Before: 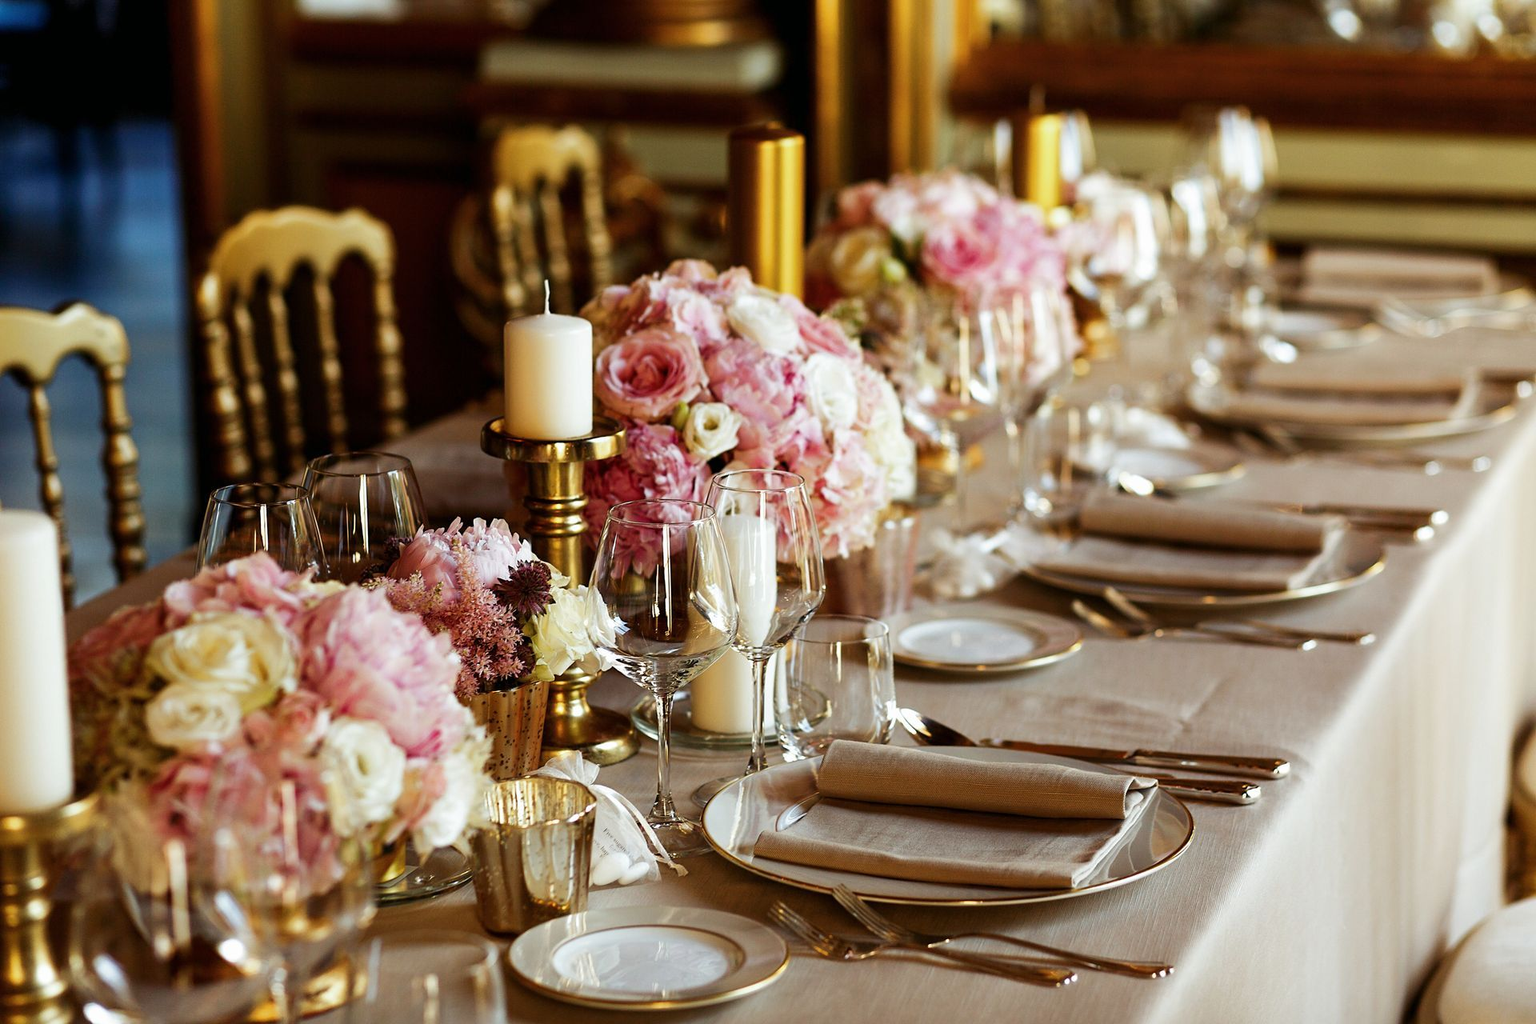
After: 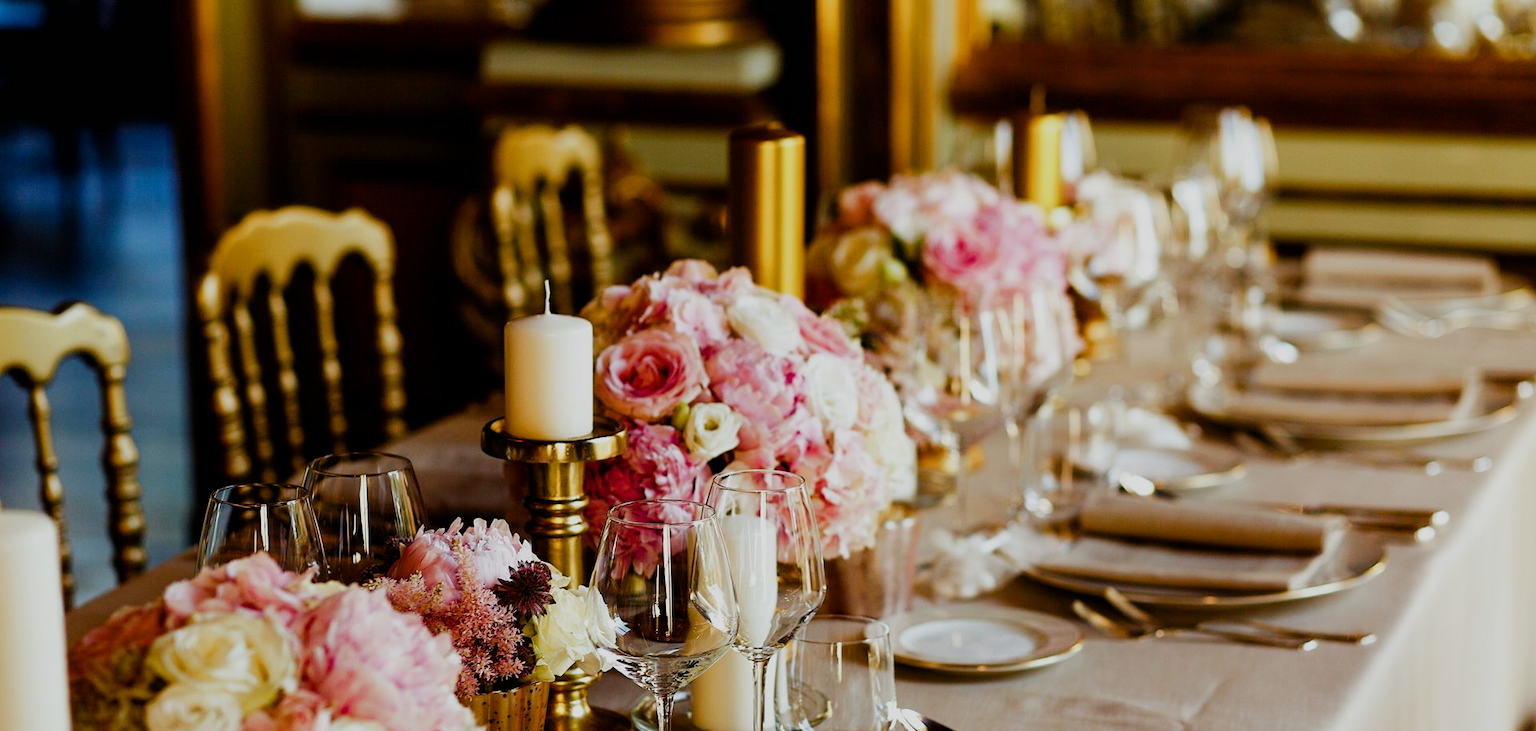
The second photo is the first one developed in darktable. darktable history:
crop: bottom 28.576%
filmic rgb: hardness 4.17
color balance rgb: perceptual saturation grading › global saturation 20%, perceptual saturation grading › highlights -25%, perceptual saturation grading › shadows 25%
